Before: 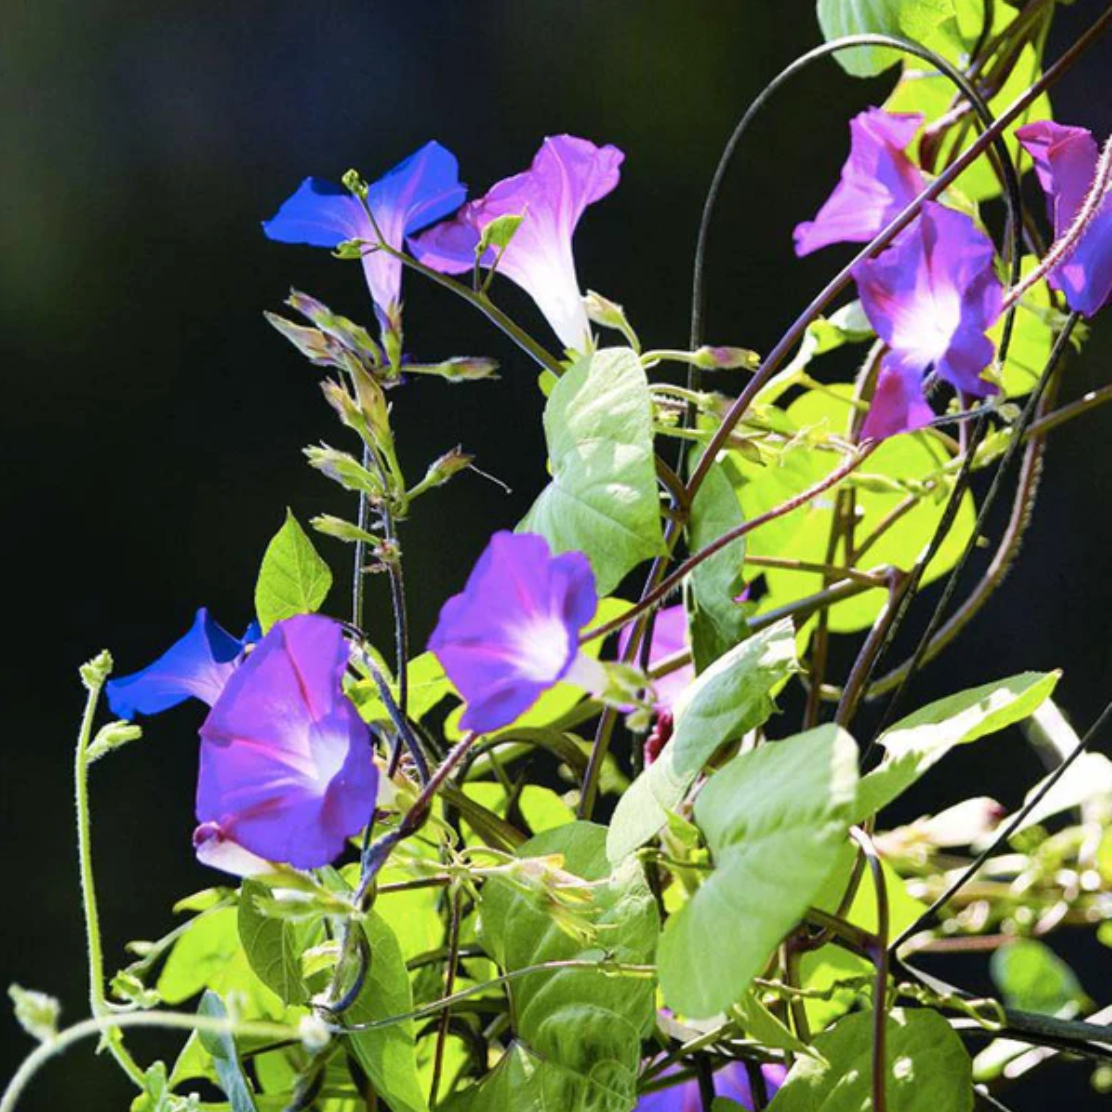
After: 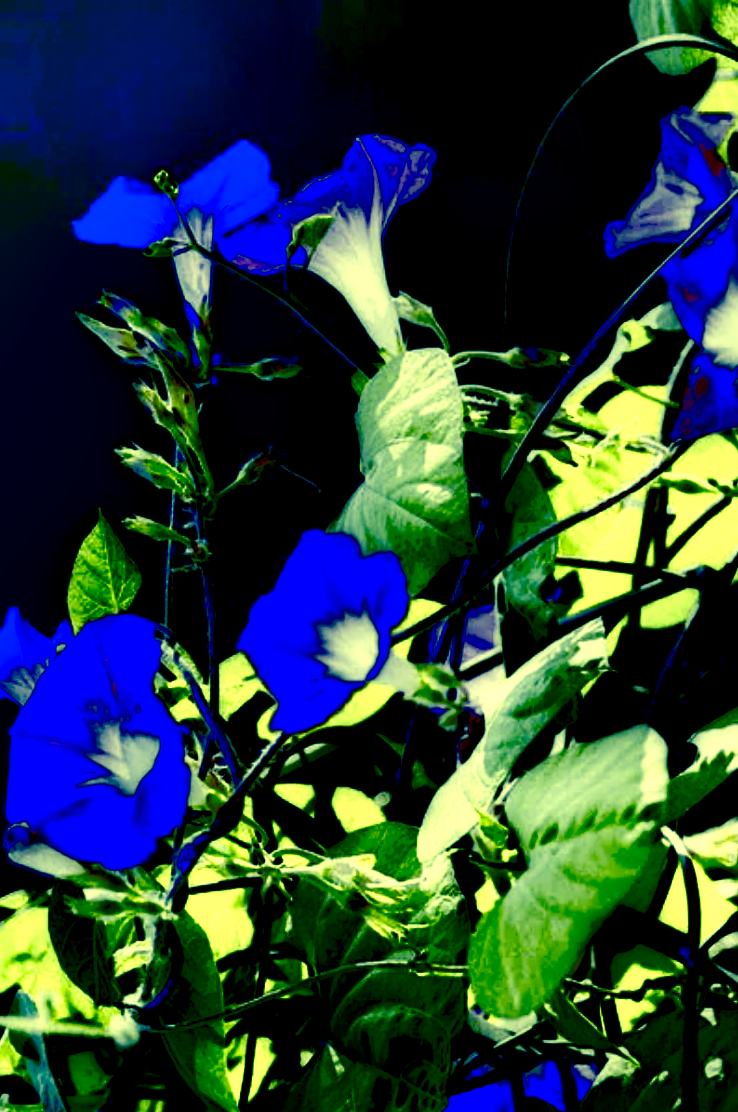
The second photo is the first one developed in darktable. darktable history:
crop: left 17.032%, right 16.542%
color balance rgb: shadows fall-off 299.937%, white fulcrum 1.99 EV, highlights fall-off 299.553%, perceptual saturation grading › global saturation 20%, perceptual saturation grading › highlights -49.387%, perceptual saturation grading › shadows 24.138%, mask middle-gray fulcrum 99.384%, contrast gray fulcrum 38.279%, saturation formula JzAzBz (2021)
contrast brightness saturation: brightness -0.99, saturation 0.988
local contrast: highlights 3%, shadows 213%, detail 164%, midtone range 0.008
exposure: black level correction 0.011, exposure 1.079 EV, compensate highlight preservation false
color correction: highlights a* -16.12, highlights b* 39.74, shadows a* -39.97, shadows b* -26.17
base curve: curves: ch0 [(0, 0) (0.028, 0.03) (0.121, 0.232) (0.46, 0.748) (0.859, 0.968) (1, 1)], preserve colors none
